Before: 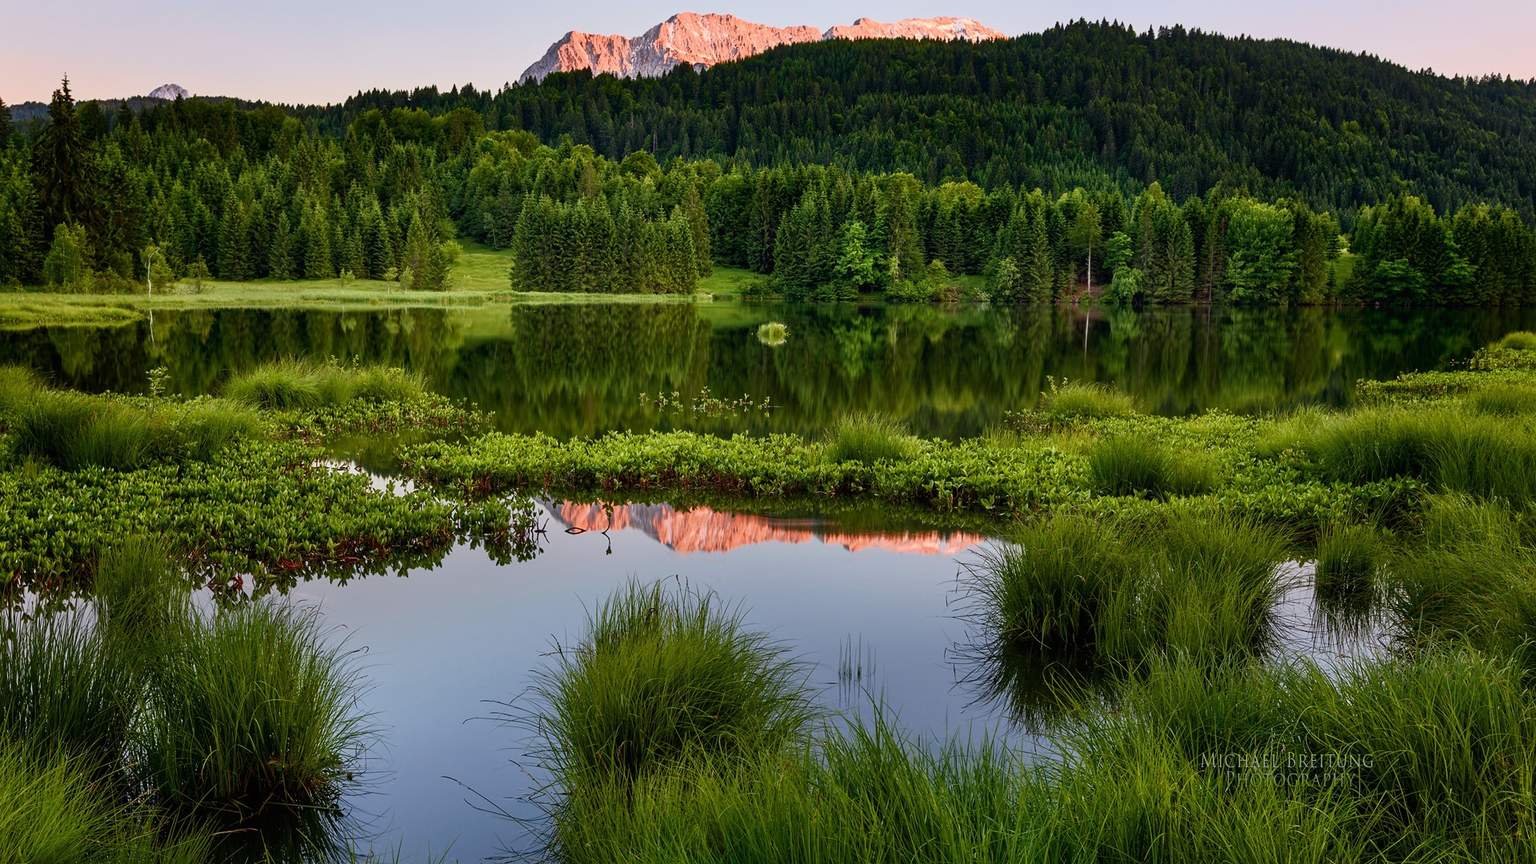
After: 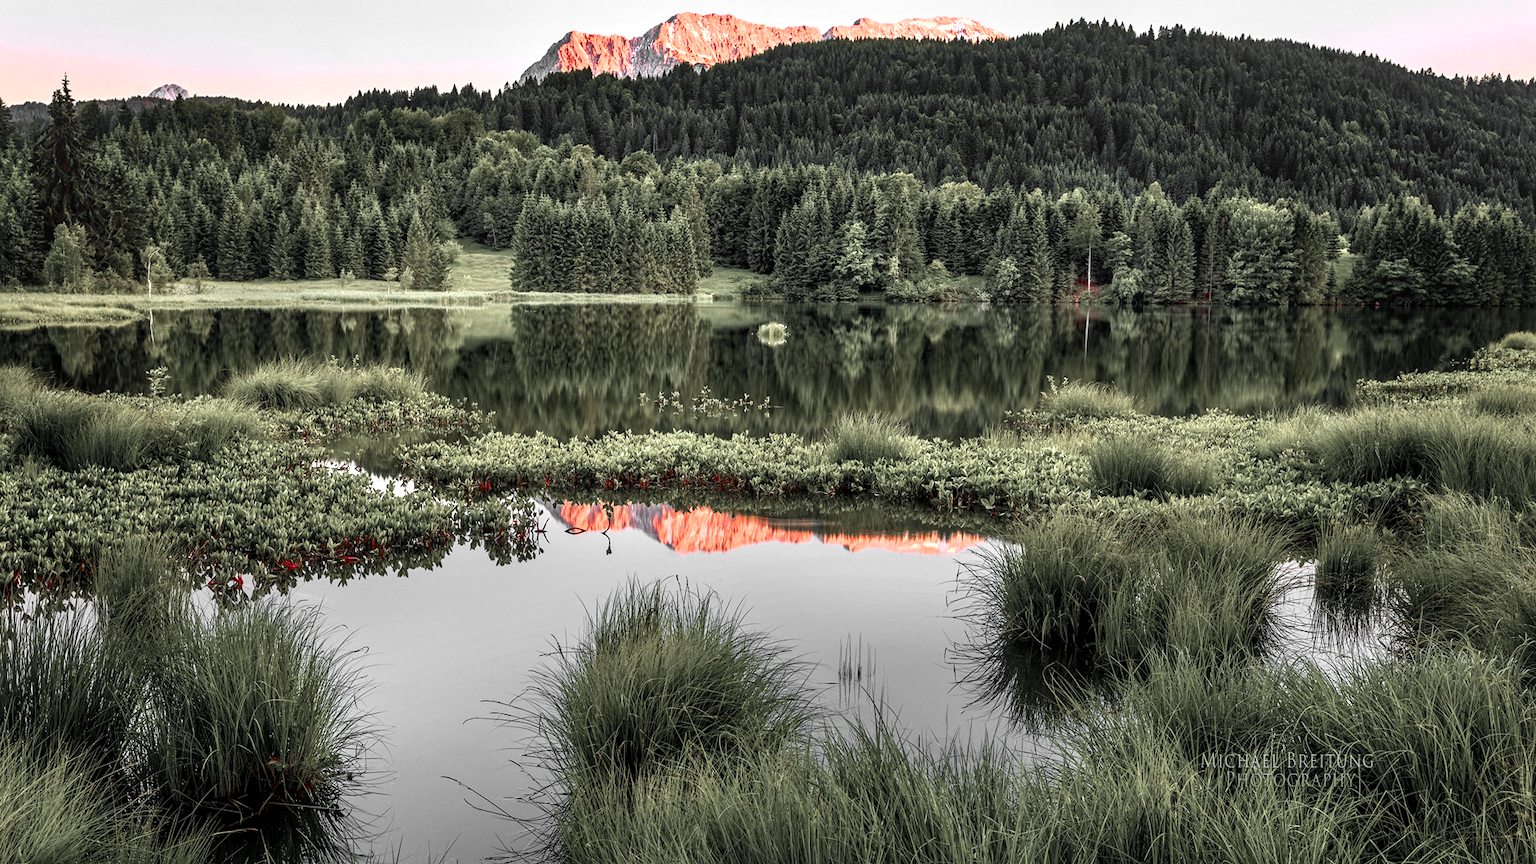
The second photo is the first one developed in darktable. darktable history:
exposure: exposure 0.635 EV, compensate highlight preservation false
color zones: curves: ch1 [(0, 0.831) (0.08, 0.771) (0.157, 0.268) (0.241, 0.207) (0.562, -0.005) (0.714, -0.013) (0.876, 0.01) (1, 0.831)]
local contrast: on, module defaults
contrast brightness saturation: contrast 0.084, saturation 0.023
